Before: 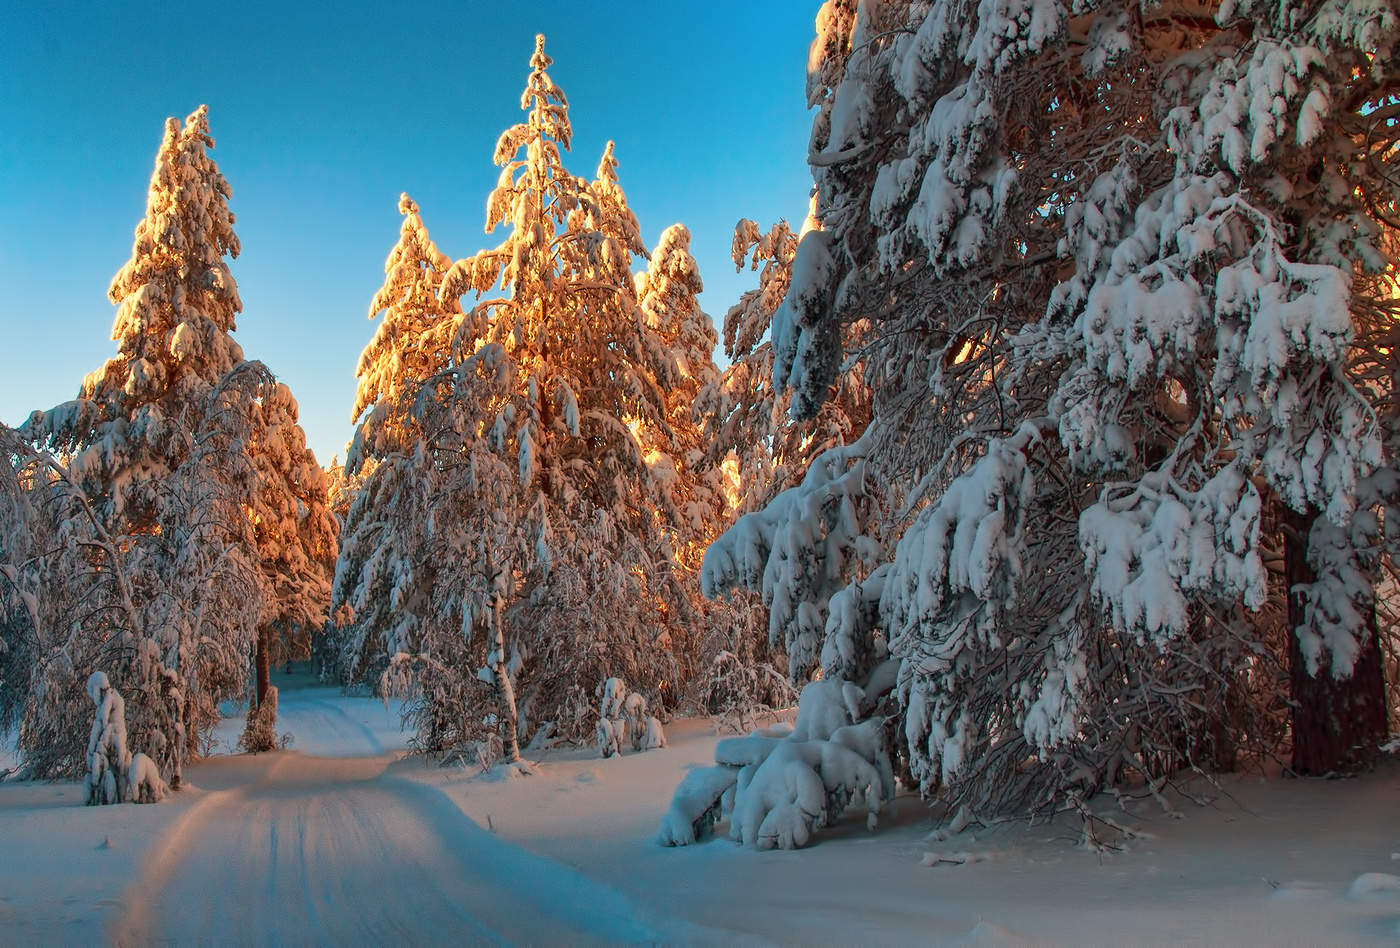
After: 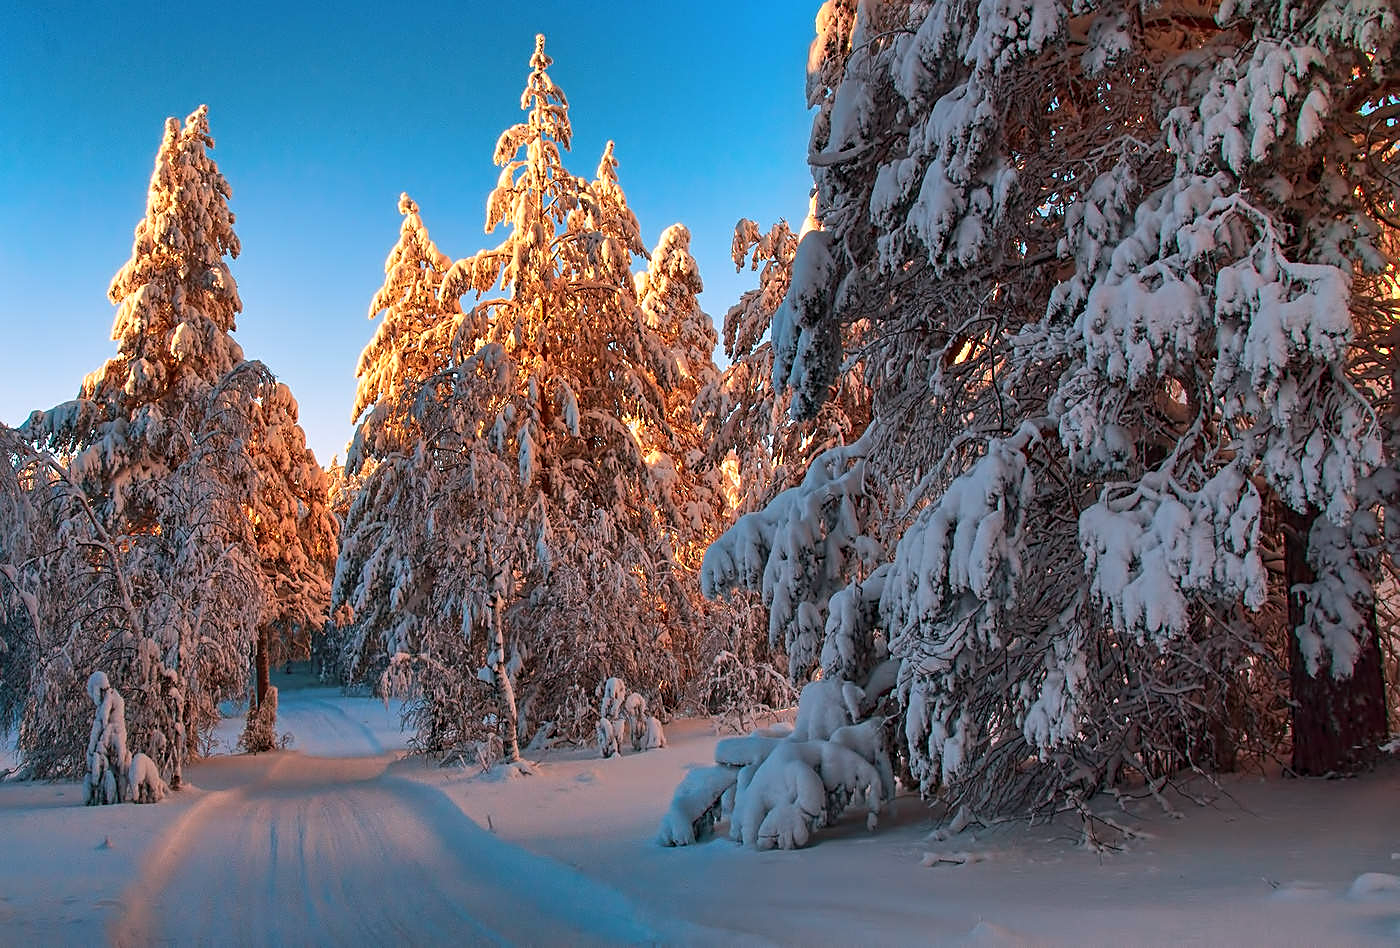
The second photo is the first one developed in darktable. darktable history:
sharpen: on, module defaults
rotate and perspective: automatic cropping original format, crop left 0, crop top 0
white balance: red 1.05, blue 1.072
